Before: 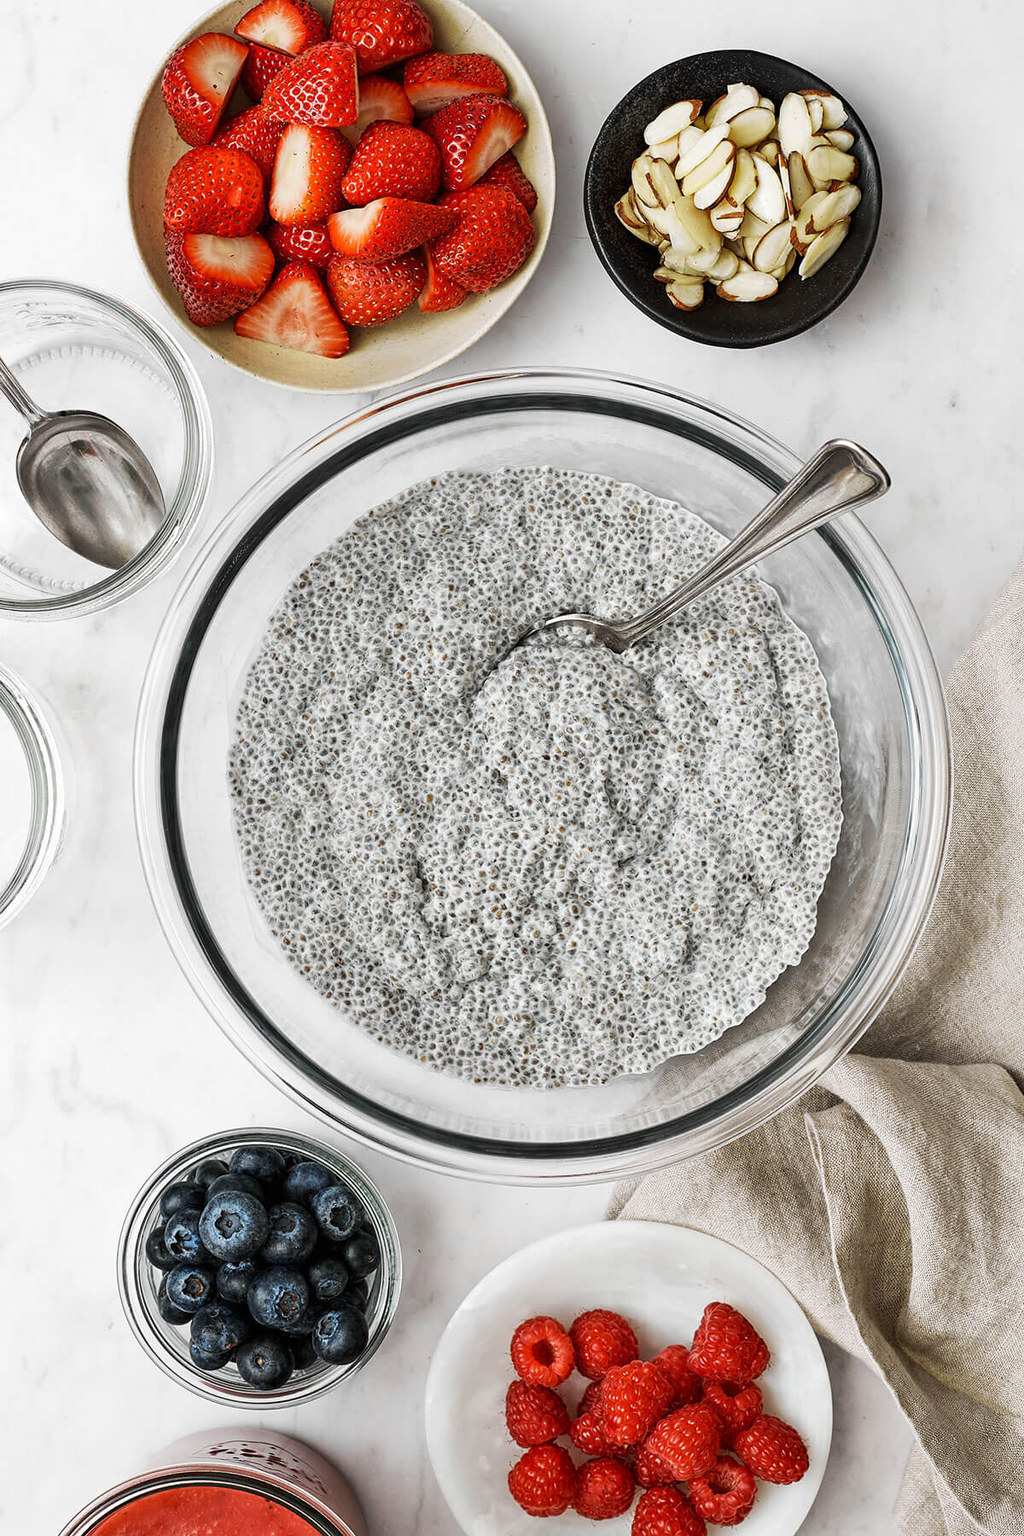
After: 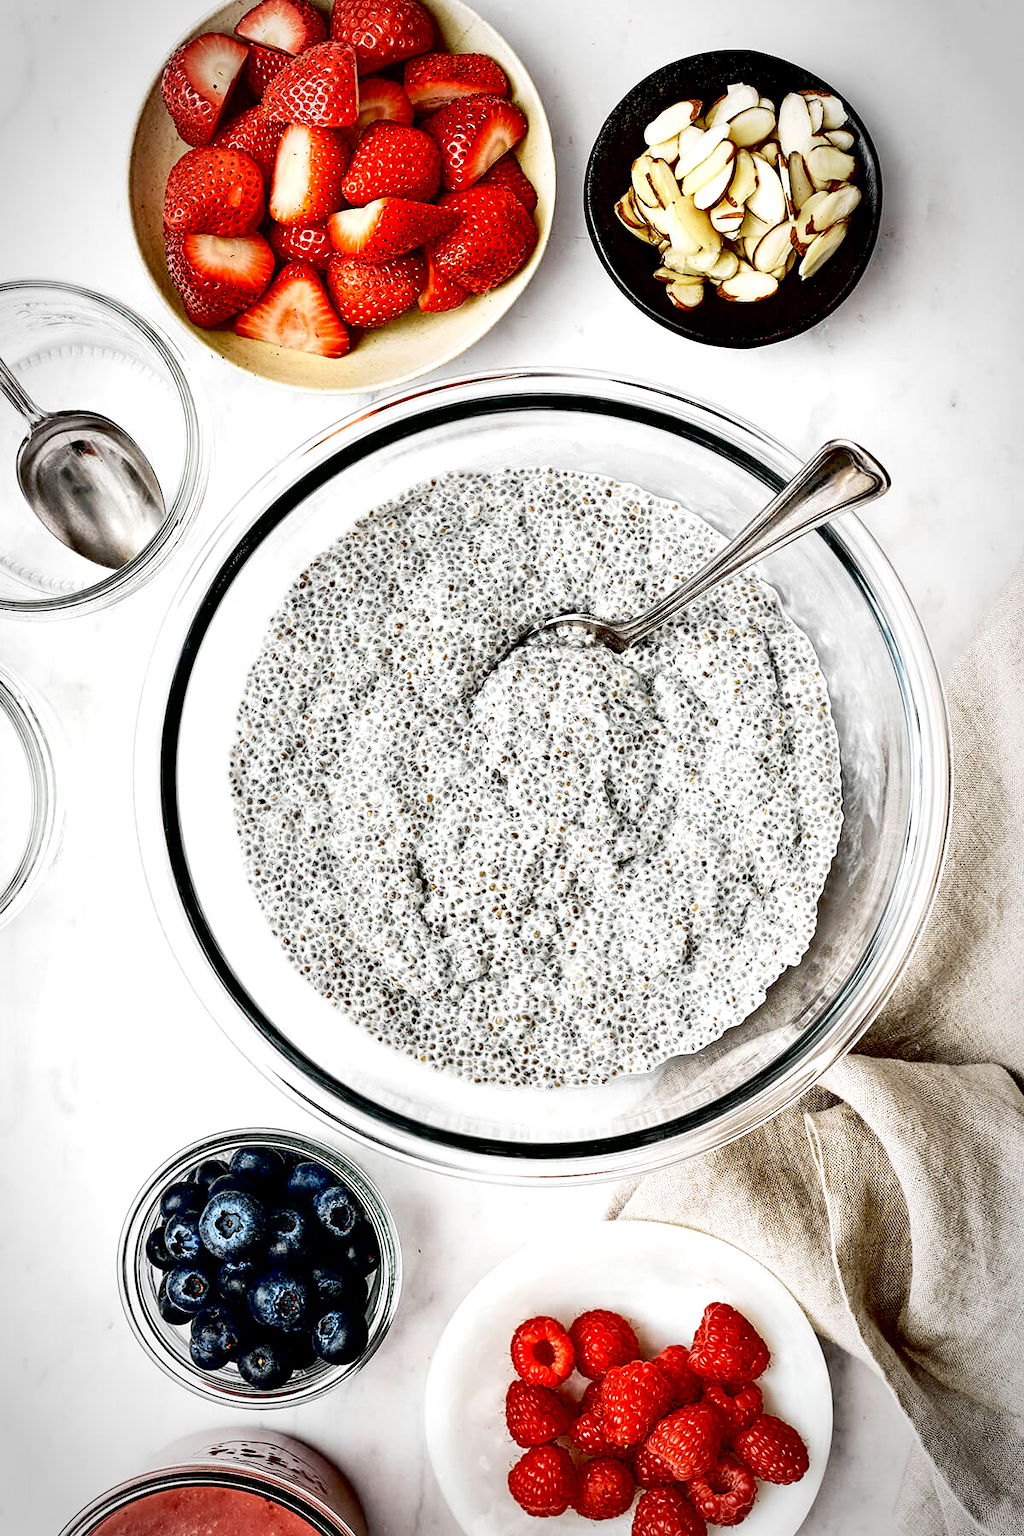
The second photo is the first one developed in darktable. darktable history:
contrast brightness saturation: contrast 0.154, brightness 0.04
contrast equalizer: y [[0.536, 0.565, 0.581, 0.516, 0.52, 0.491], [0.5 ×6], [0.5 ×6], [0 ×6], [0 ×6]], mix 0.164
exposure: black level correction 0.039, exposure 0.498 EV, compensate highlight preservation false
vignetting: automatic ratio true
